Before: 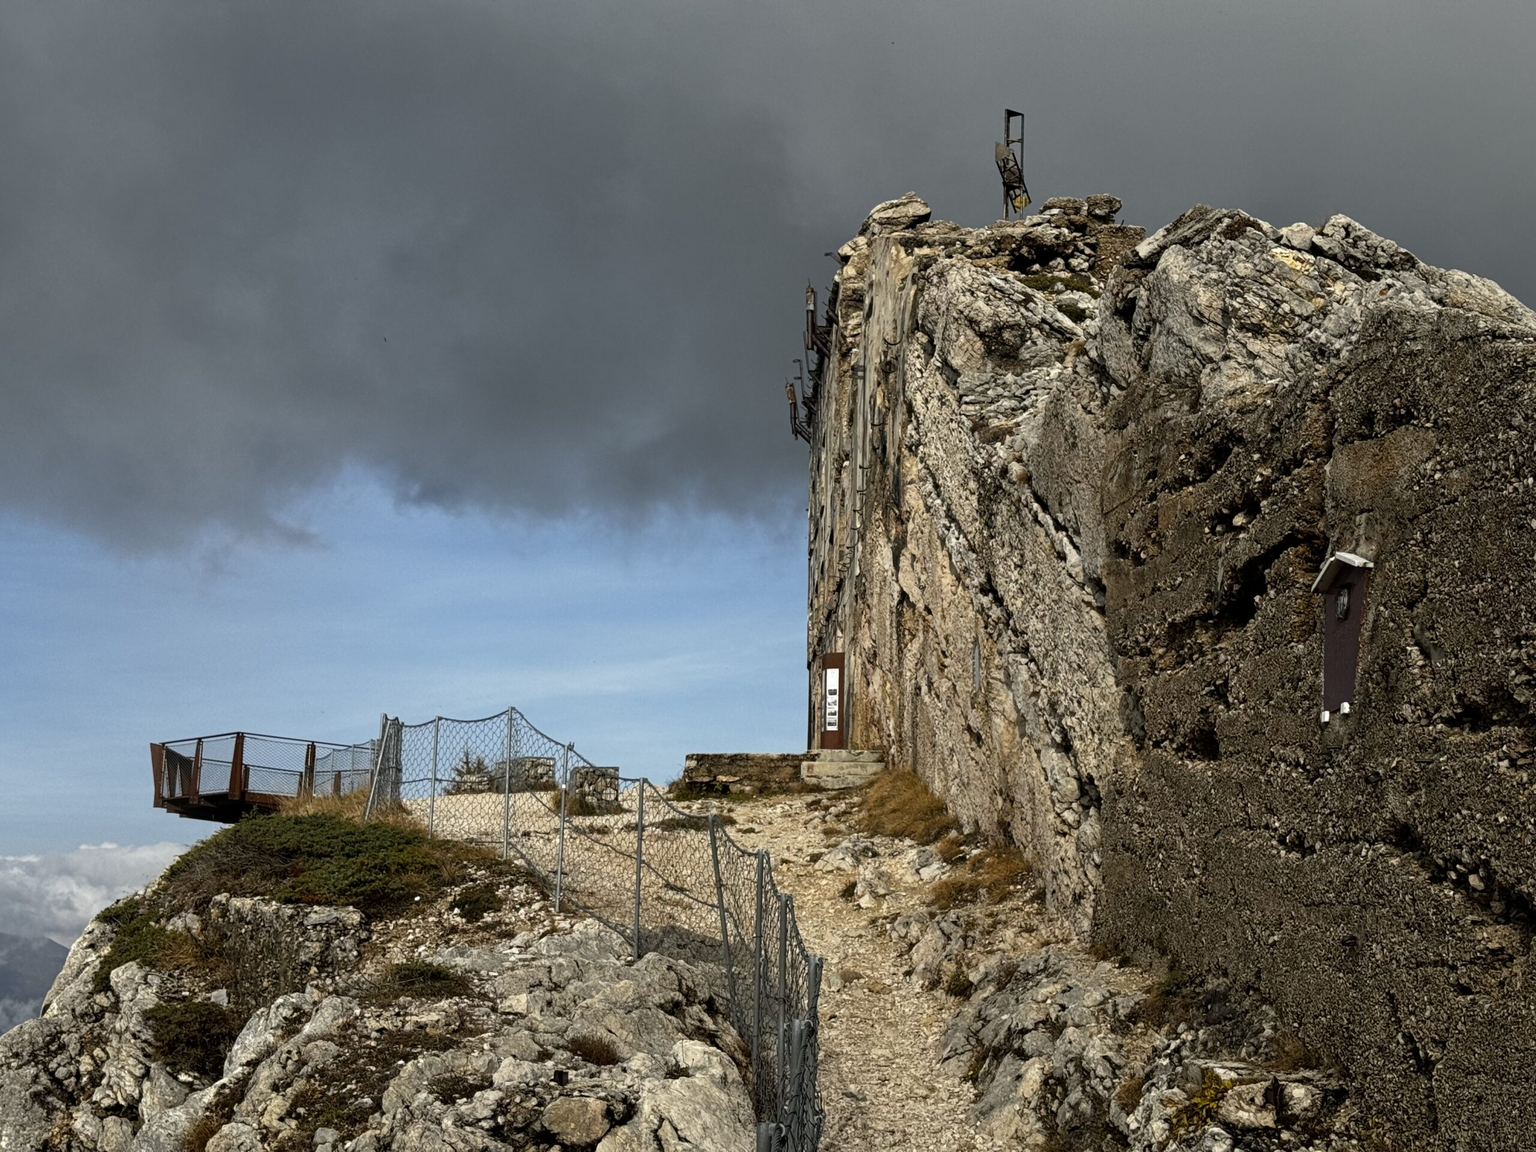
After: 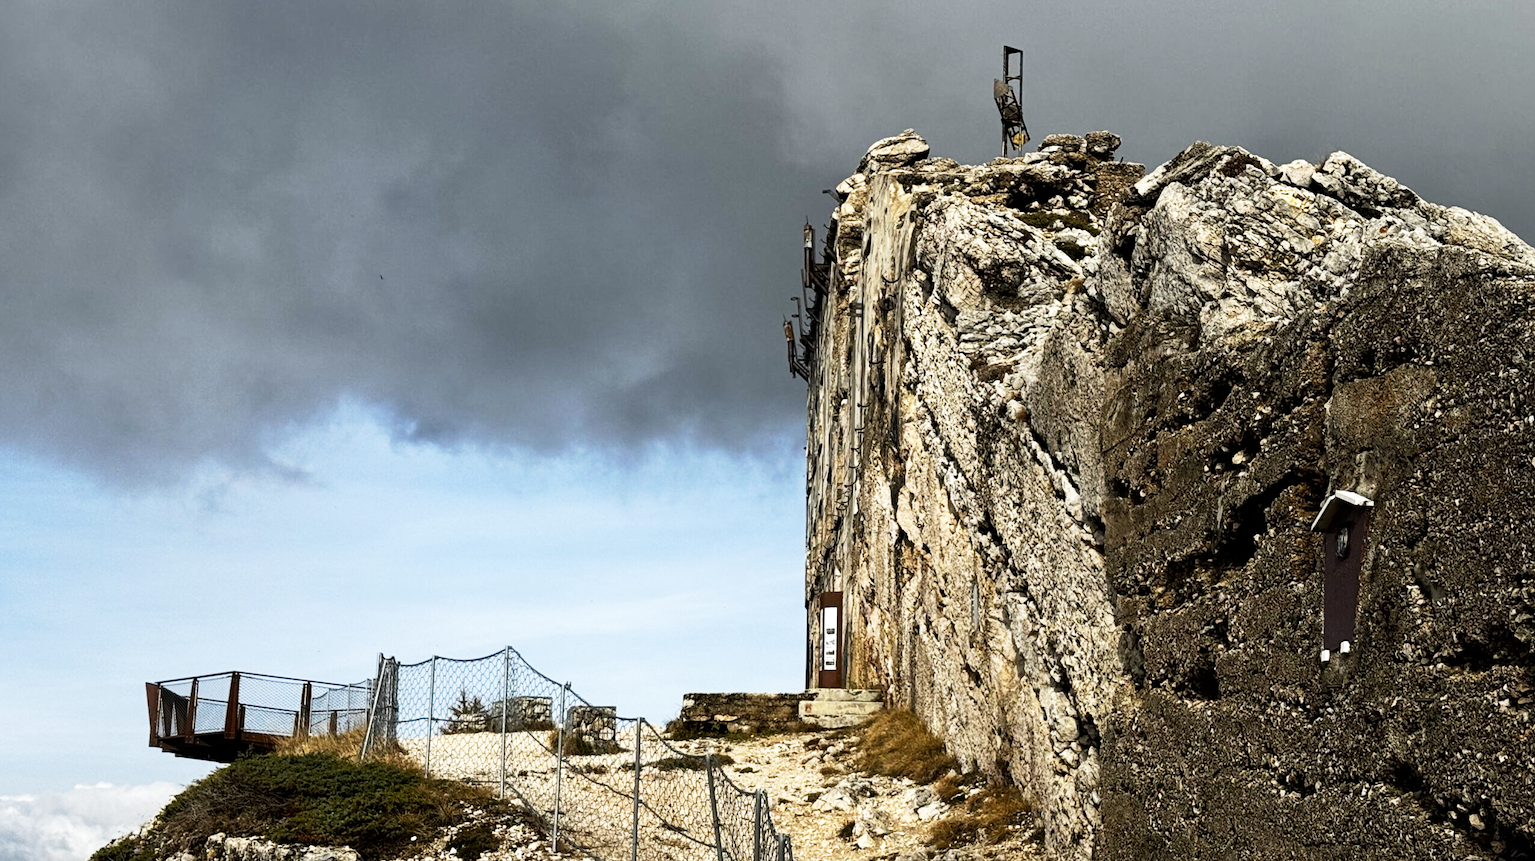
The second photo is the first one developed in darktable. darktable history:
base curve: curves: ch0 [(0, 0) (0.005, 0.002) (0.193, 0.295) (0.399, 0.664) (0.75, 0.928) (1, 1)], preserve colors none
crop: left 0.376%, top 5.567%, bottom 19.871%
tone equalizer: -8 EV -0.391 EV, -7 EV -0.42 EV, -6 EV -0.296 EV, -5 EV -0.24 EV, -3 EV 0.242 EV, -2 EV 0.335 EV, -1 EV 0.403 EV, +0 EV 0.388 EV, edges refinement/feathering 500, mask exposure compensation -1.57 EV, preserve details no
